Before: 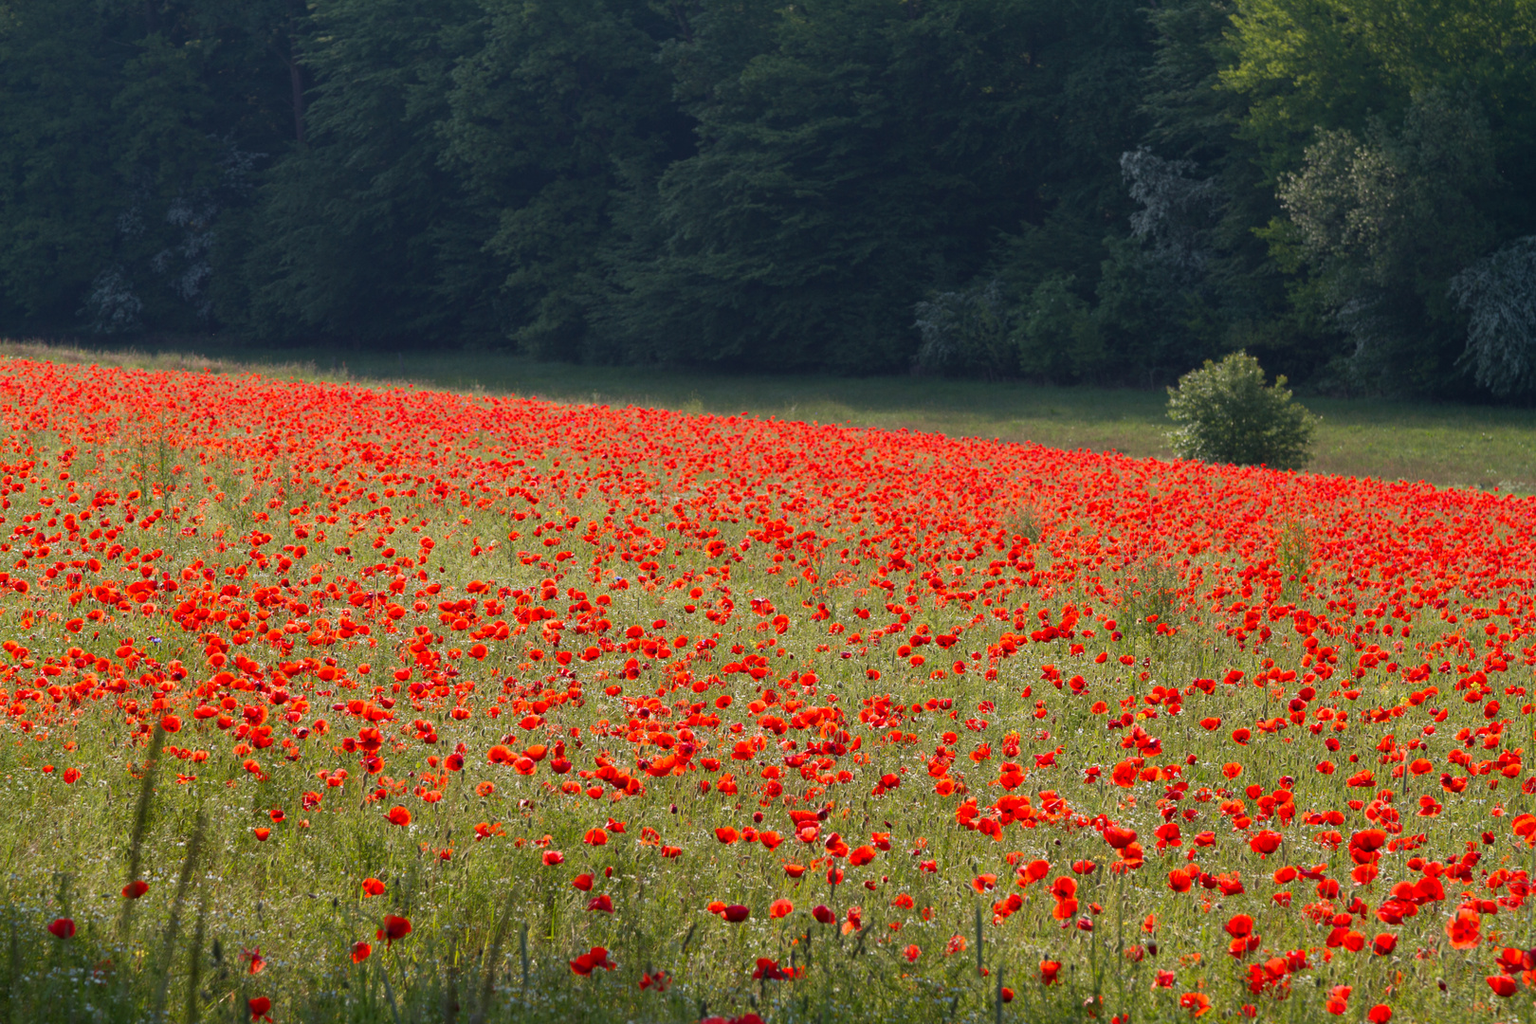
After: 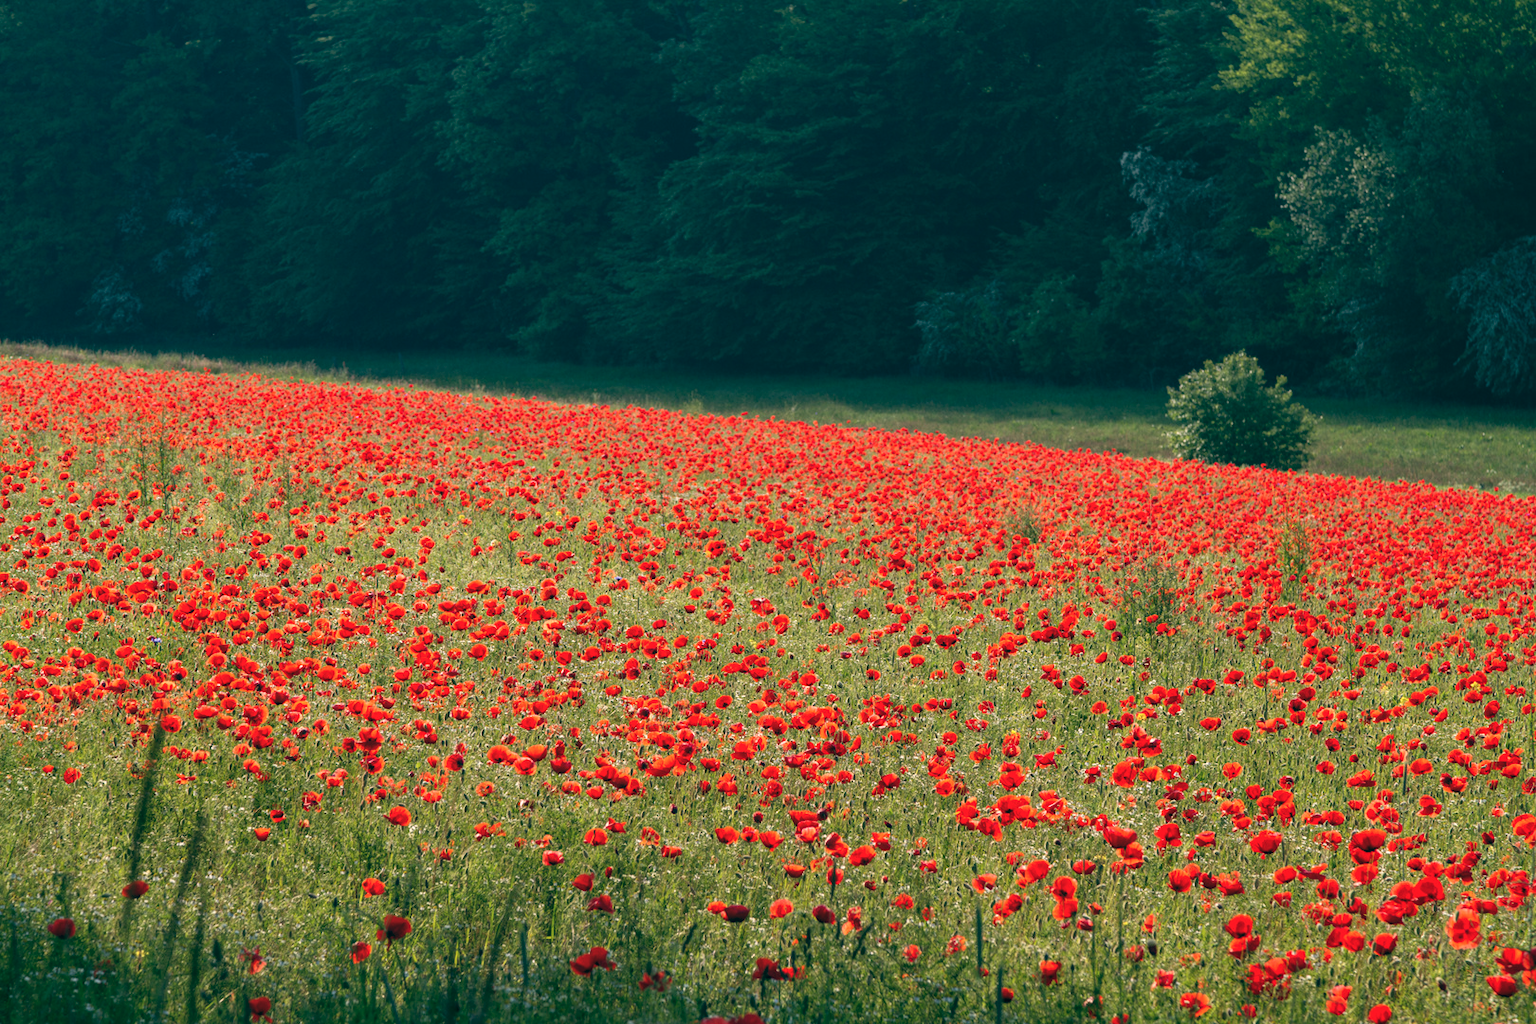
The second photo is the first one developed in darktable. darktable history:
local contrast: detail 130%
color balance: lift [1.005, 0.99, 1.007, 1.01], gamma [1, 0.979, 1.011, 1.021], gain [0.923, 1.098, 1.025, 0.902], input saturation 90.45%, contrast 7.73%, output saturation 105.91%
